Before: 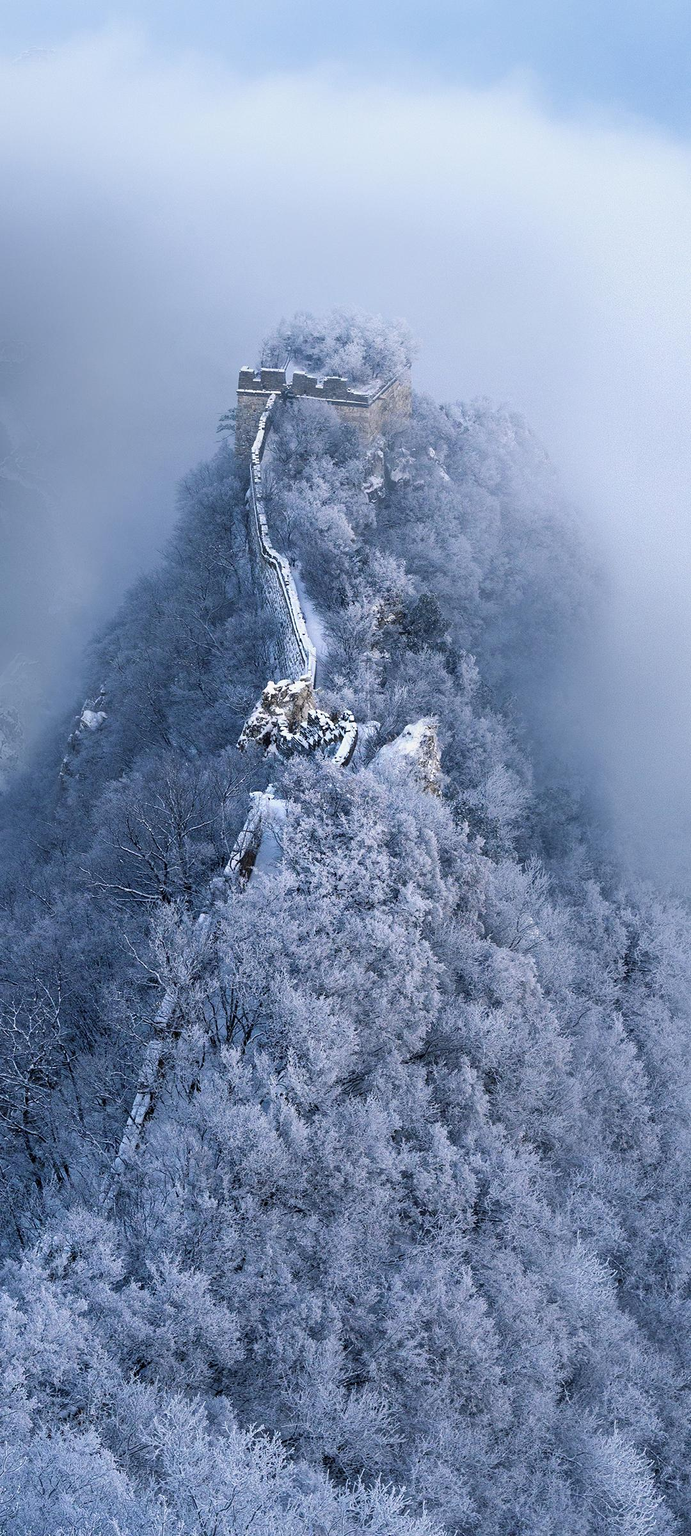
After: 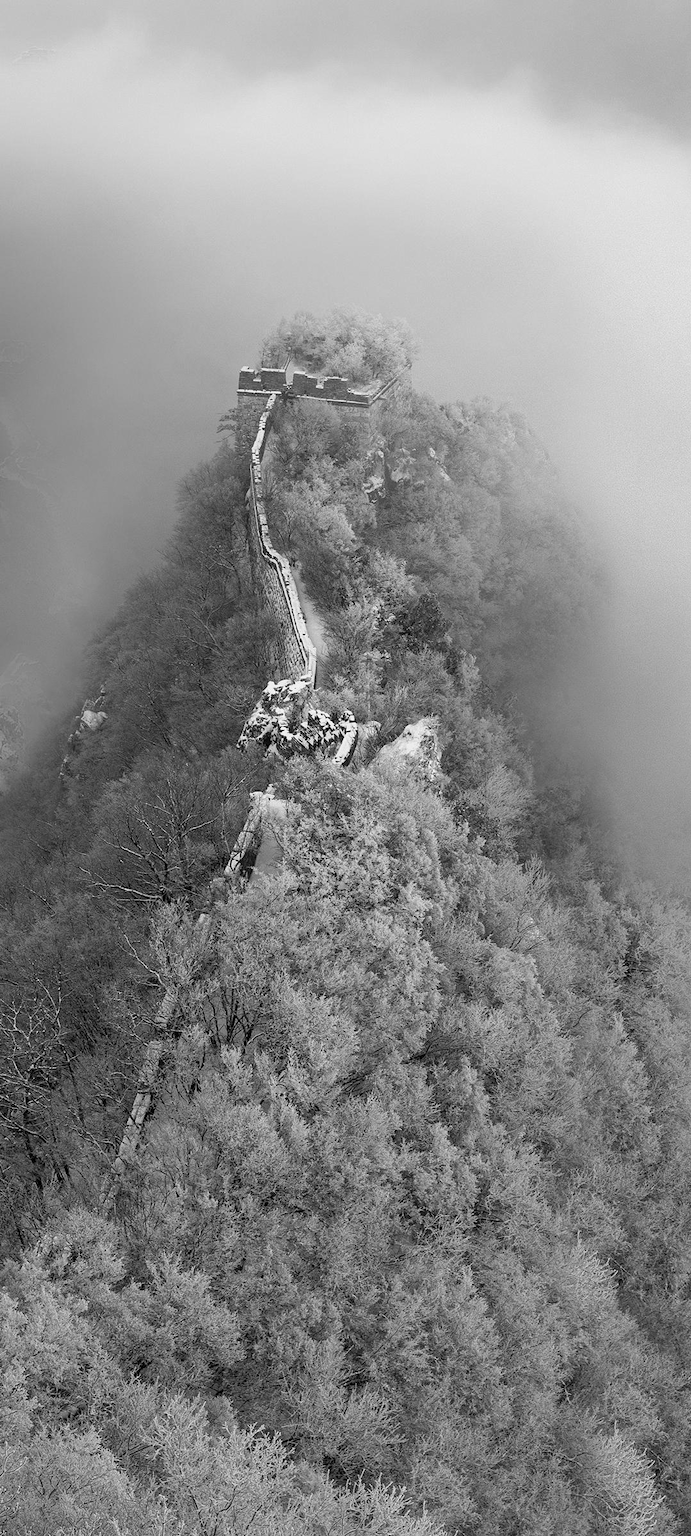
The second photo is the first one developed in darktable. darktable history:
exposure: compensate highlight preservation false
monochrome: a -11.7, b 1.62, size 0.5, highlights 0.38
